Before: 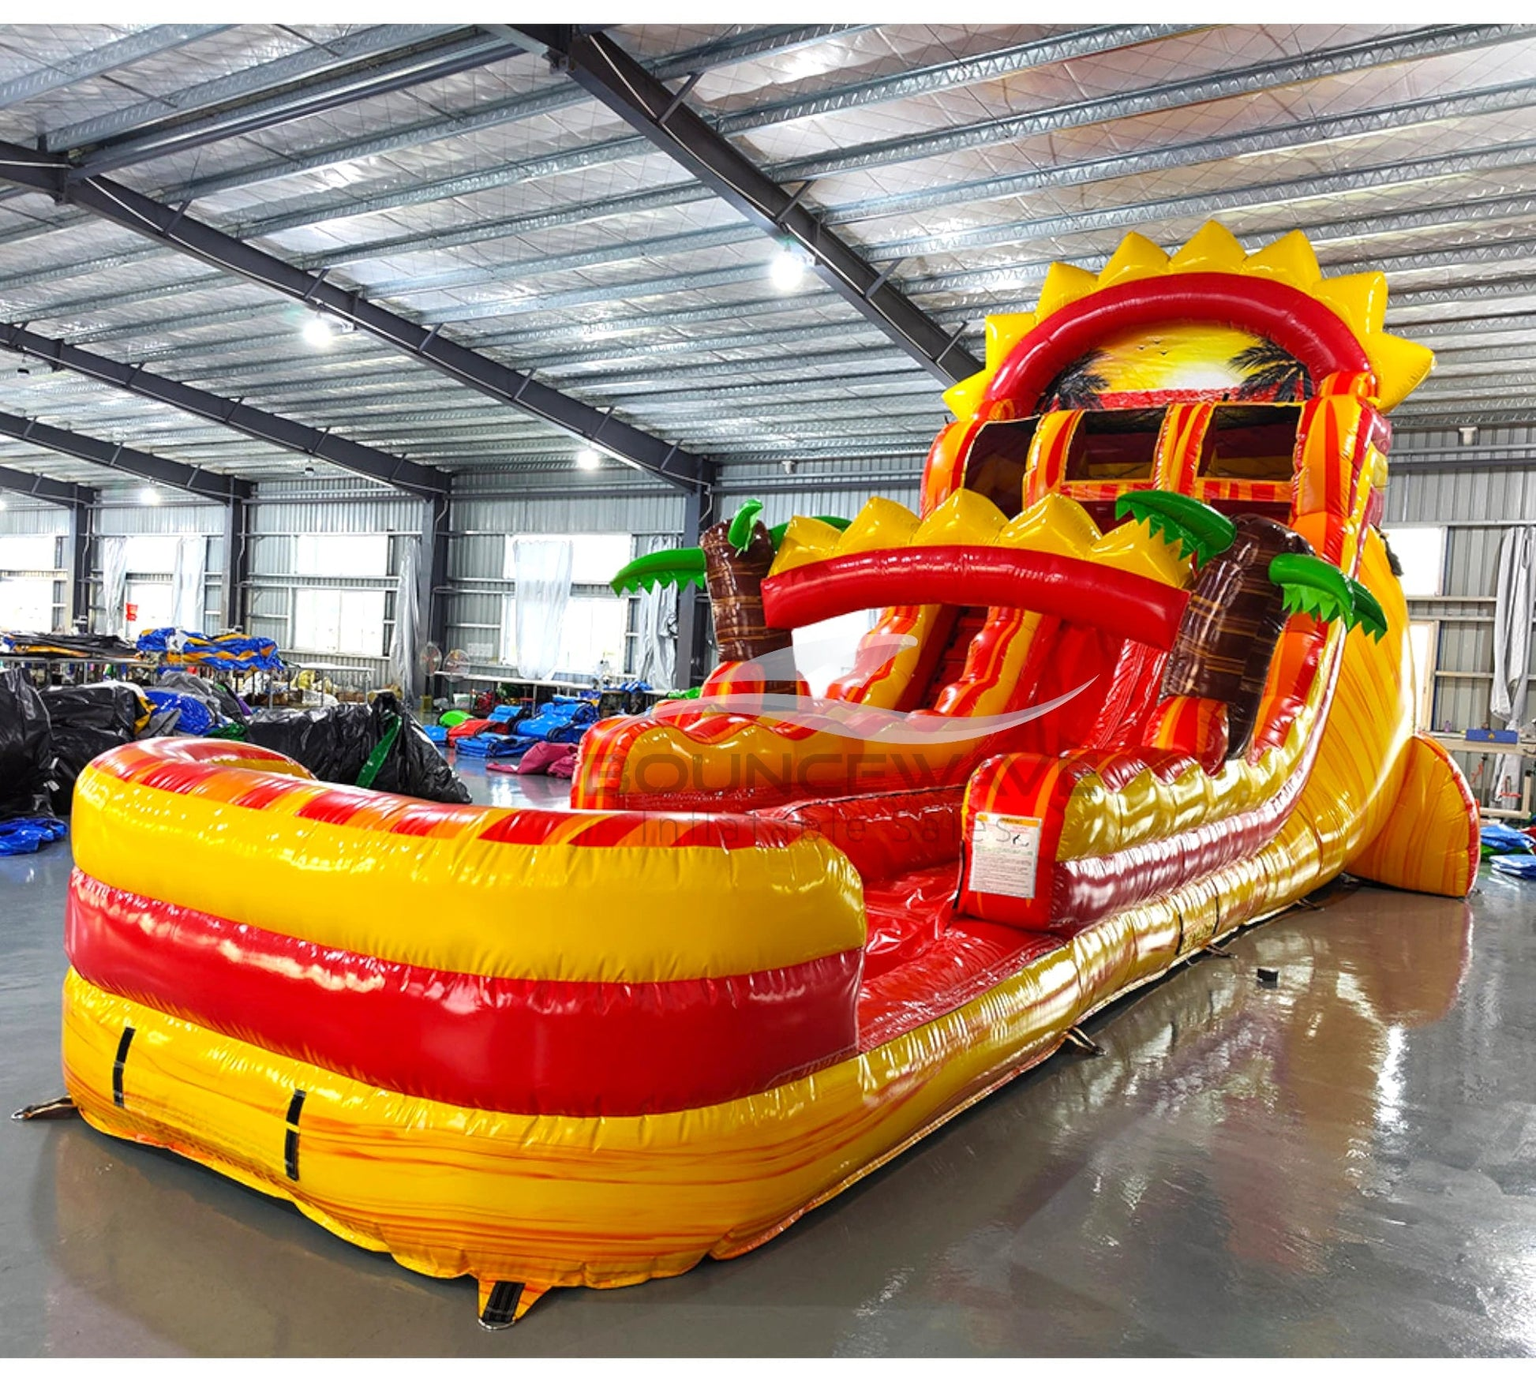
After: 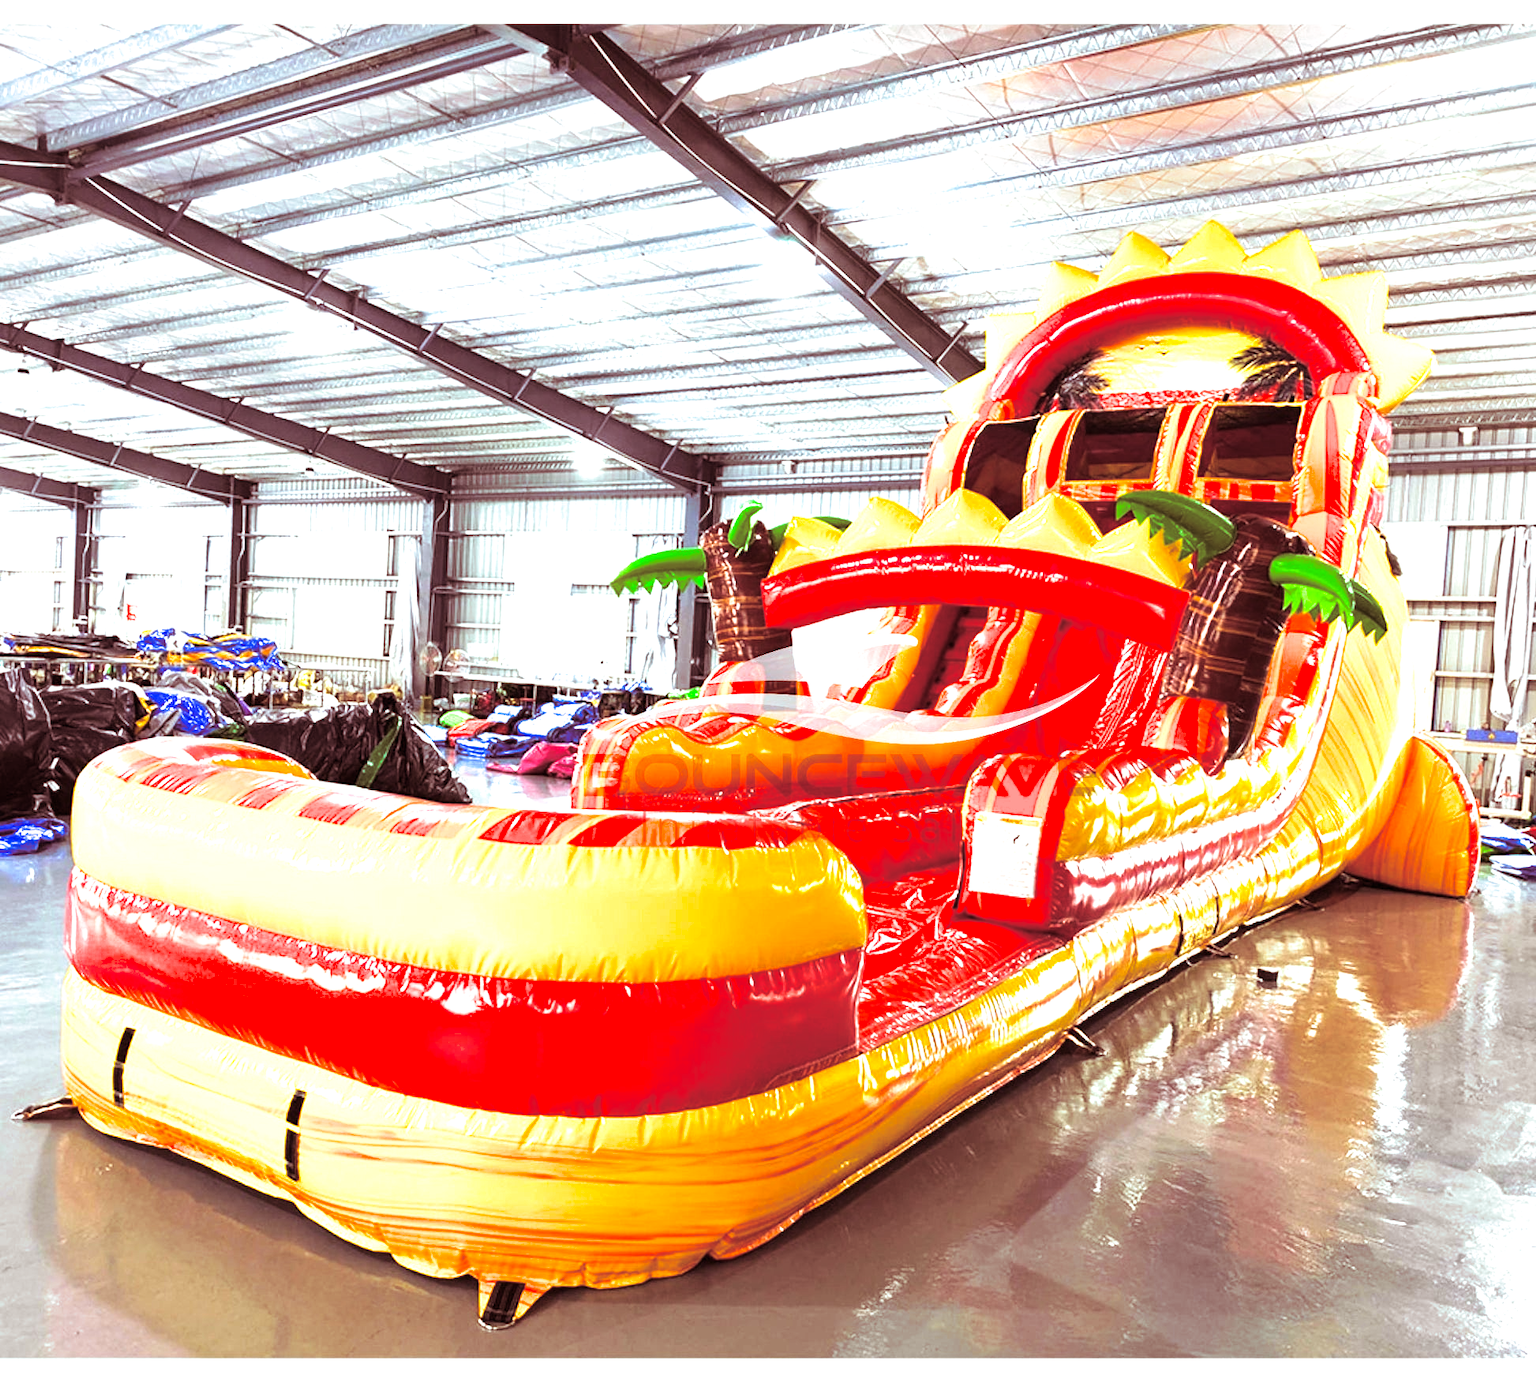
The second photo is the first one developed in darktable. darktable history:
exposure: black level correction 0, exposure 1.3 EV, compensate exposure bias true, compensate highlight preservation false
rgb levels: mode RGB, independent channels, levels [[0, 0.5, 1], [0, 0.521, 1], [0, 0.536, 1]]
contrast brightness saturation: contrast 0.08, saturation 0.02
split-toning: highlights › hue 180°
